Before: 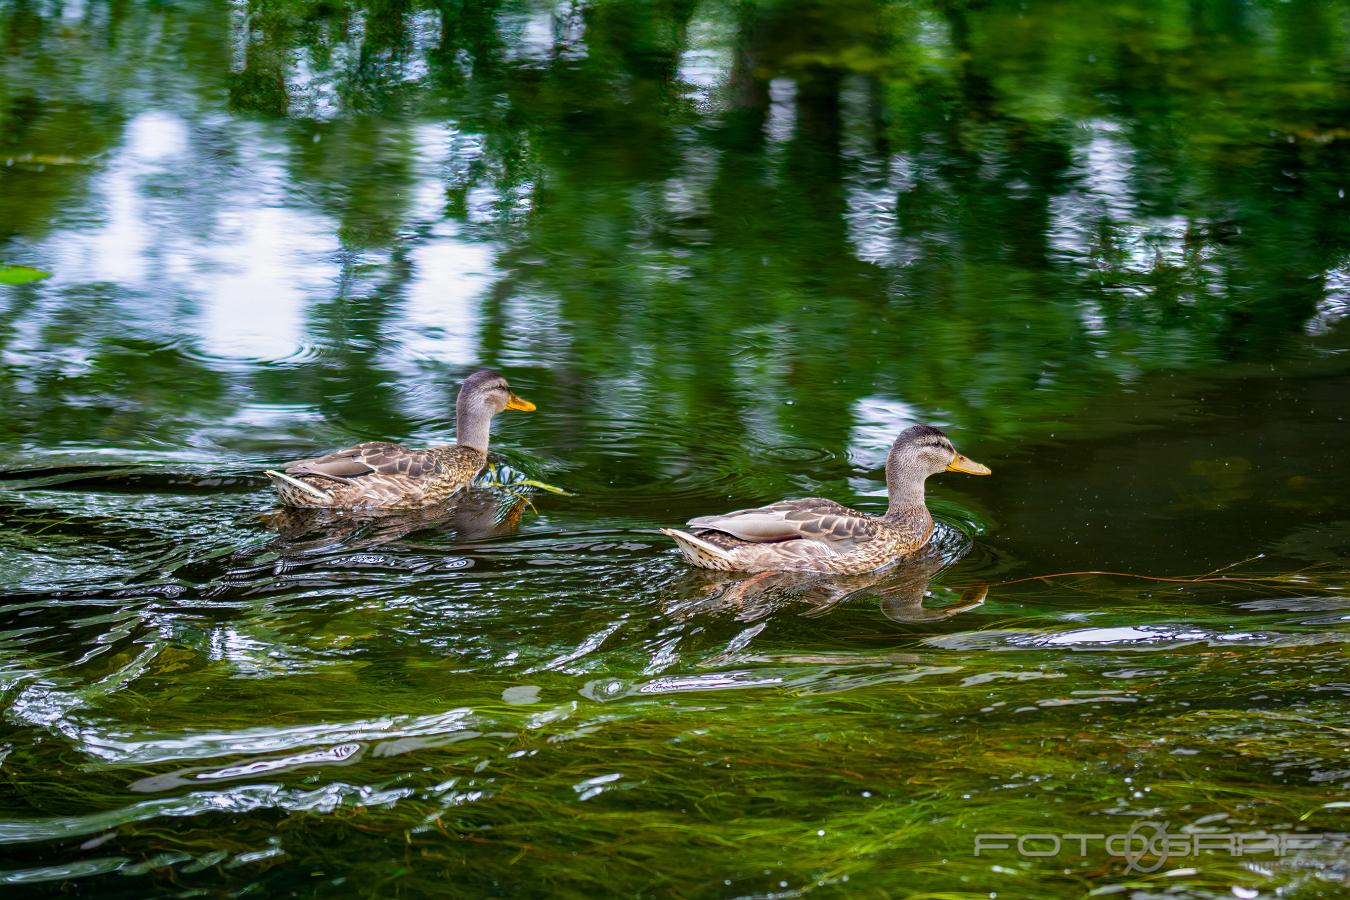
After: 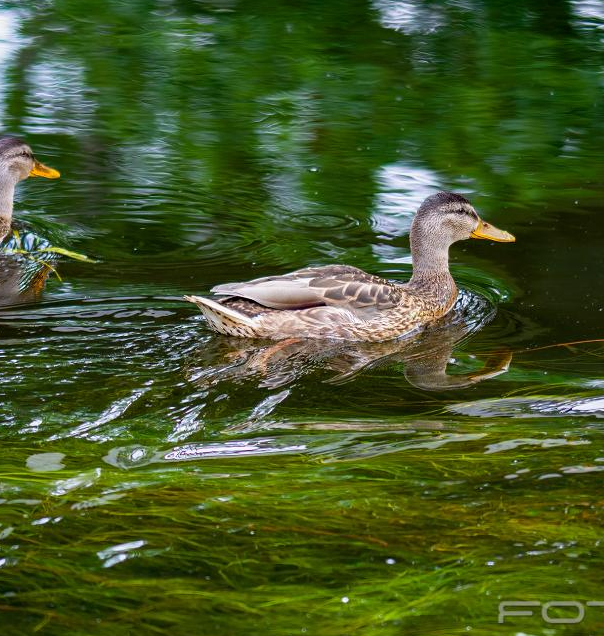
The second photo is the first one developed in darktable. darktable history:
crop: left 35.325%, top 25.903%, right 19.887%, bottom 3.351%
